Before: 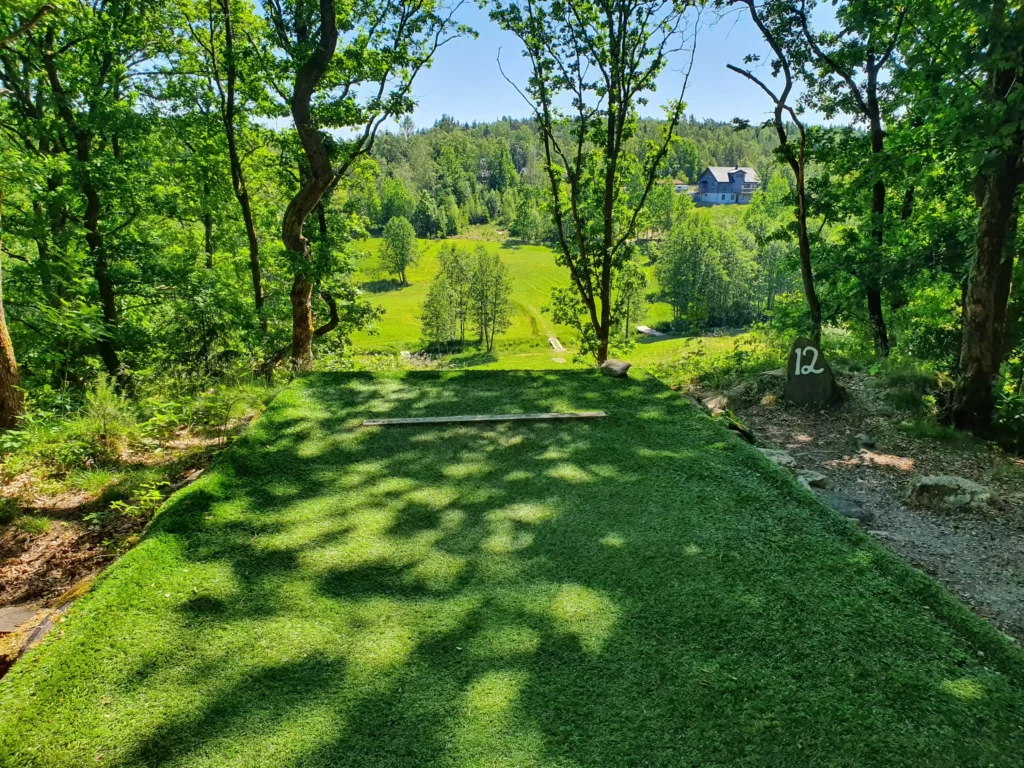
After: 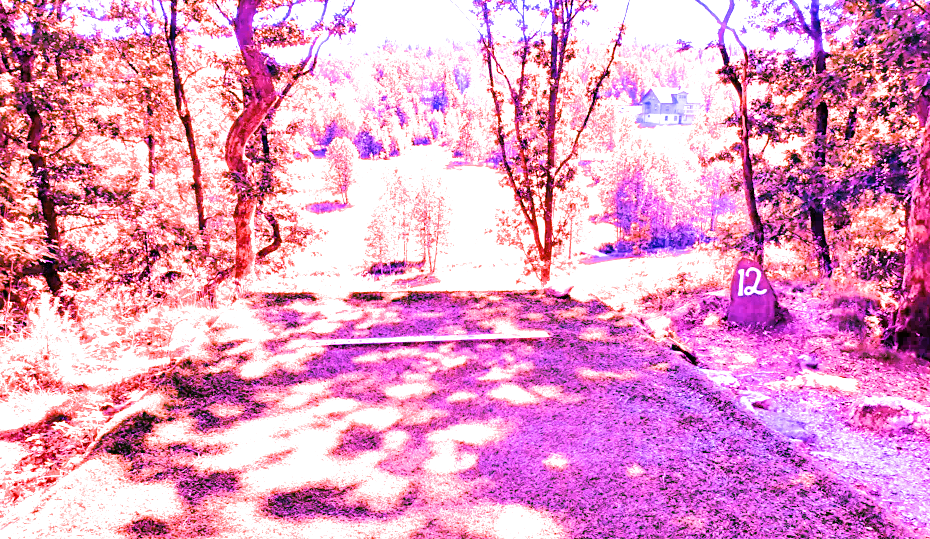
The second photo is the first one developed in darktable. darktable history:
white balance: red 8, blue 8
crop: left 5.596%, top 10.314%, right 3.534%, bottom 19.395%
filmic rgb: black relative exposure -7.65 EV, white relative exposure 4.56 EV, hardness 3.61
